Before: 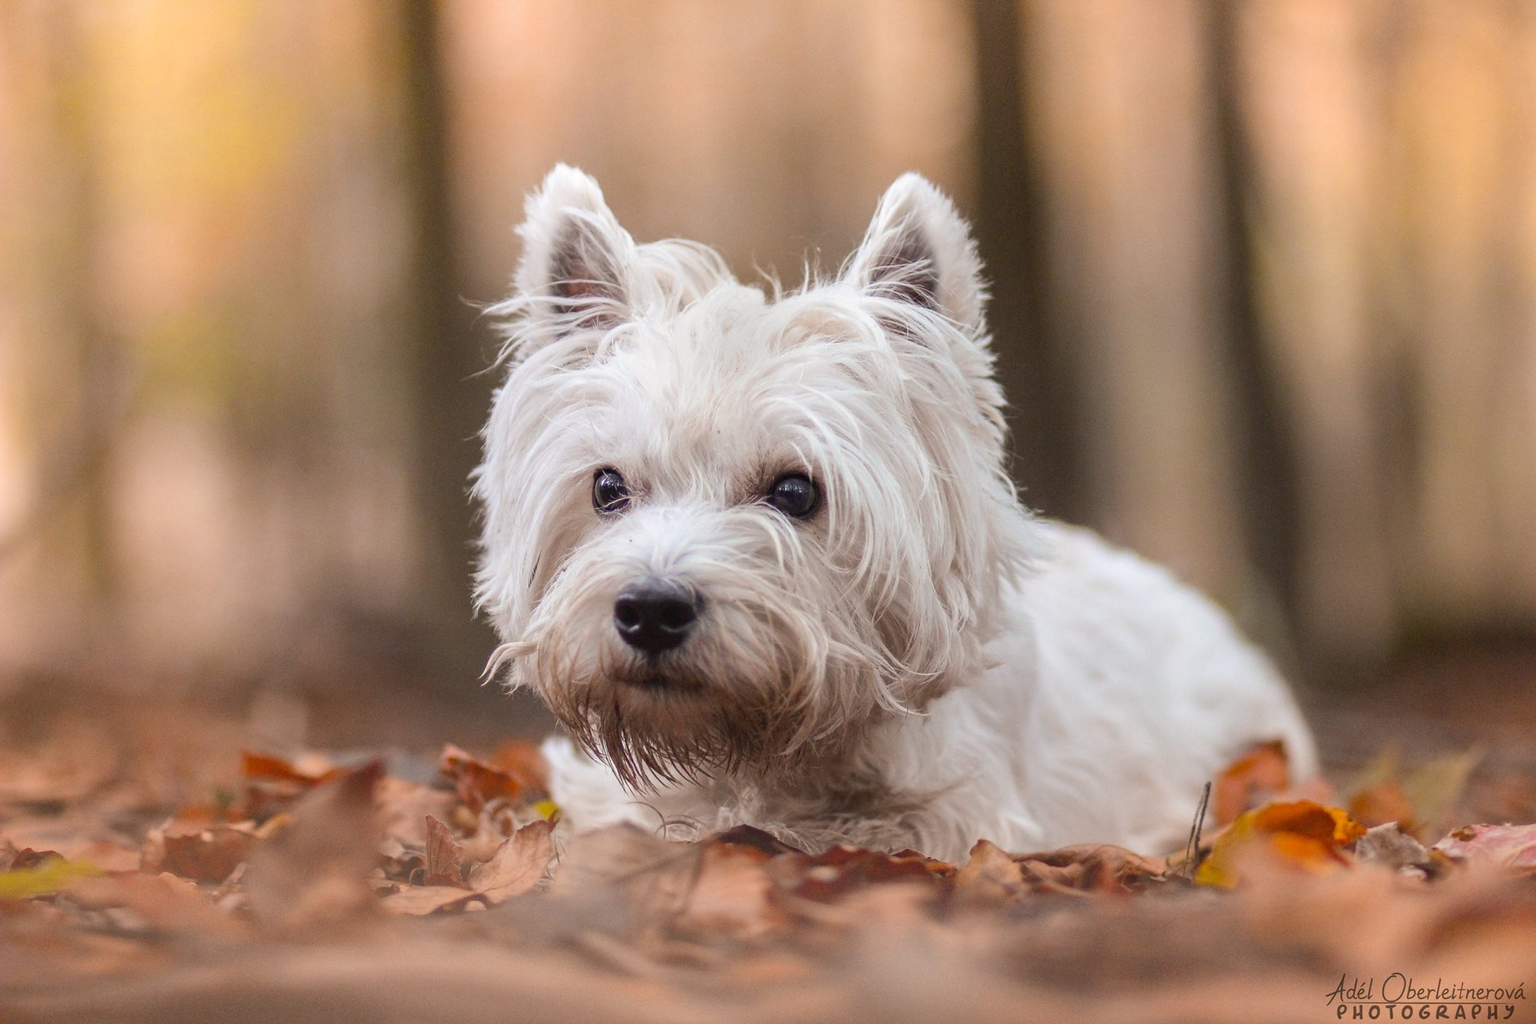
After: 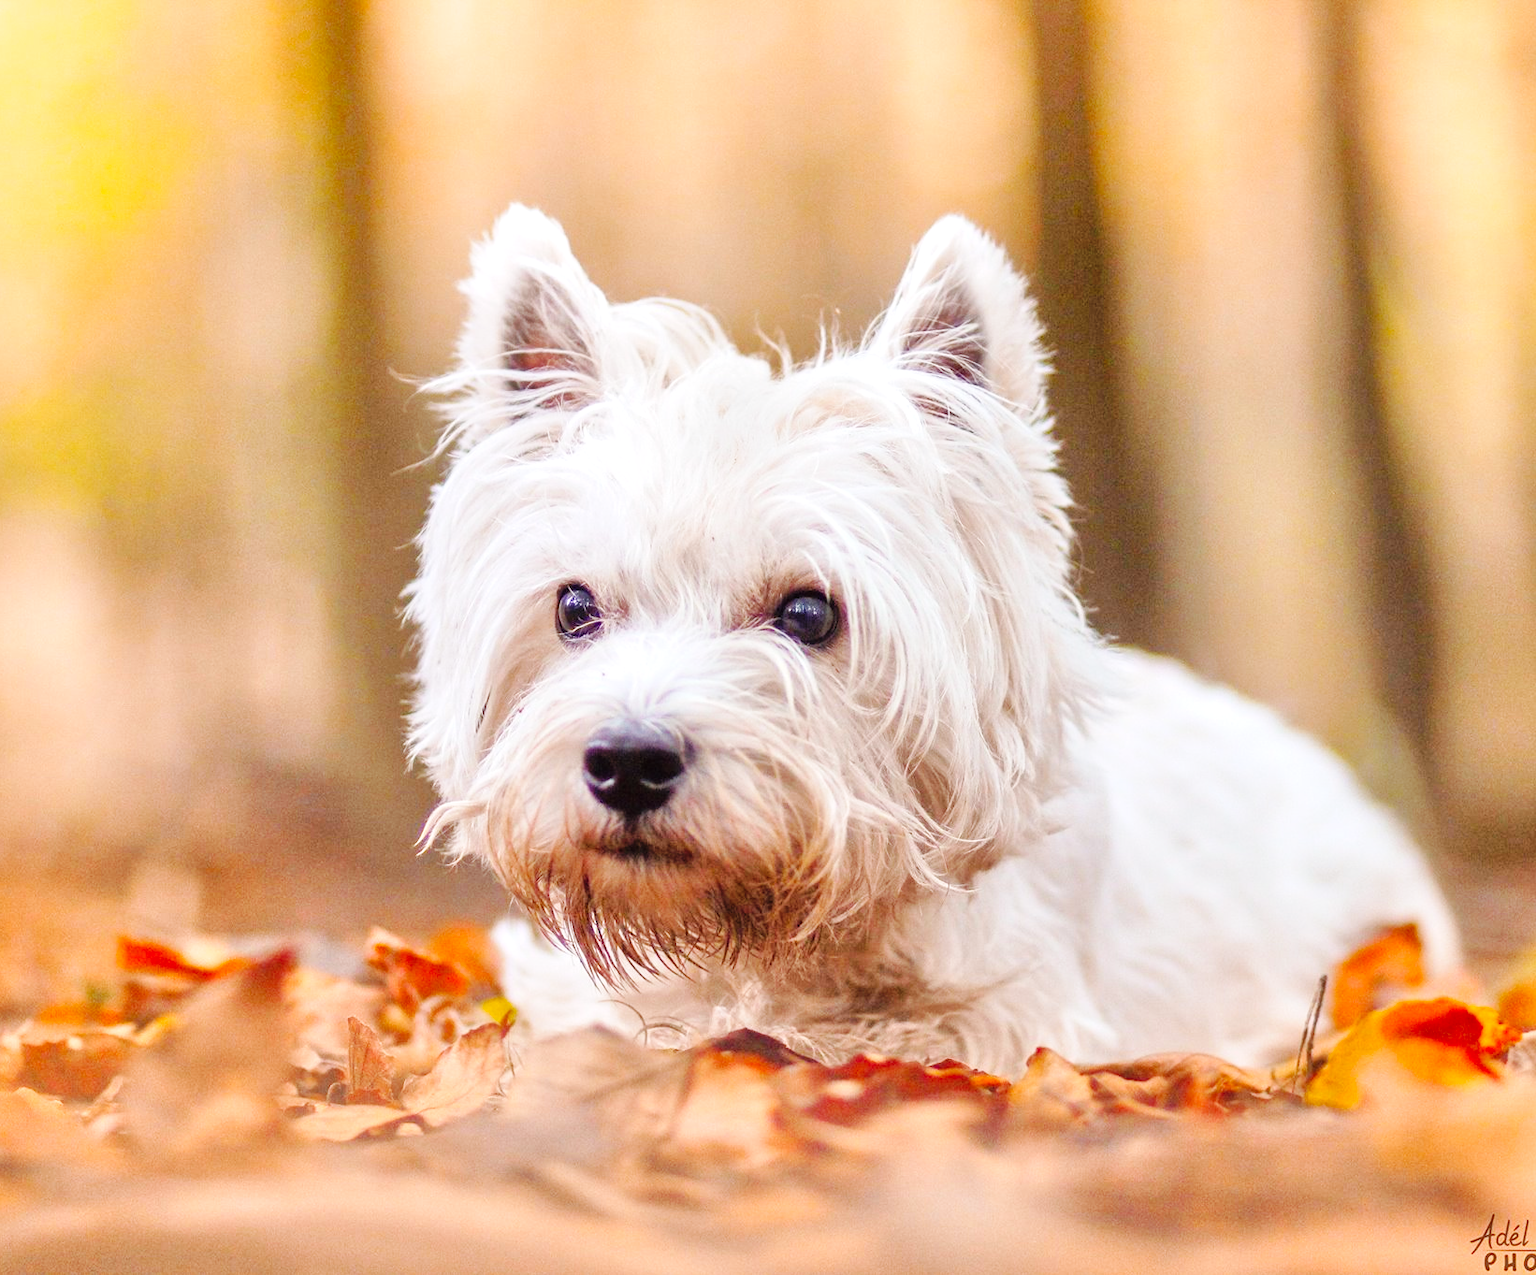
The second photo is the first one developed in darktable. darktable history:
tone equalizer: -7 EV 0.15 EV, -6 EV 0.6 EV, -5 EV 1.15 EV, -4 EV 1.33 EV, -3 EV 1.15 EV, -2 EV 0.6 EV, -1 EV 0.15 EV, mask exposure compensation -0.5 EV
base curve: curves: ch0 [(0, 0) (0.032, 0.025) (0.121, 0.166) (0.206, 0.329) (0.605, 0.79) (1, 1)], preserve colors none
color balance: lift [1, 1.001, 0.999, 1.001], gamma [1, 1.004, 1.007, 0.993], gain [1, 0.991, 0.987, 1.013], contrast 10%, output saturation 120%
crop and rotate: left 9.597%, right 10.195%
